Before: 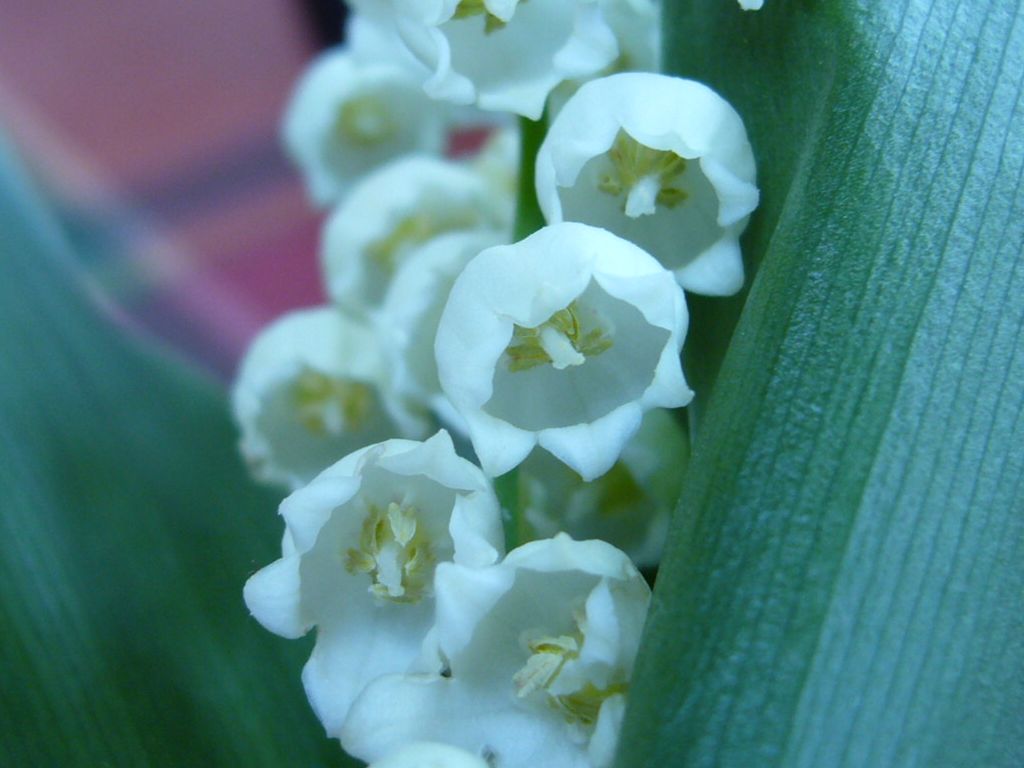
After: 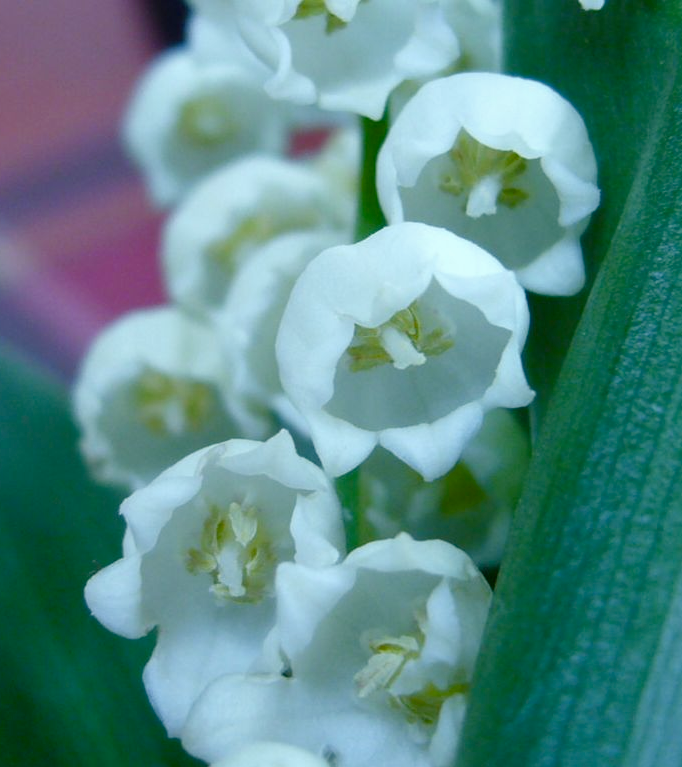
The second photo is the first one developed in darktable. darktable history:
crop and rotate: left 15.534%, right 17.795%
color balance rgb: perceptual saturation grading › global saturation 20%, perceptual saturation grading › highlights -48.986%, perceptual saturation grading › shadows 24.345%
